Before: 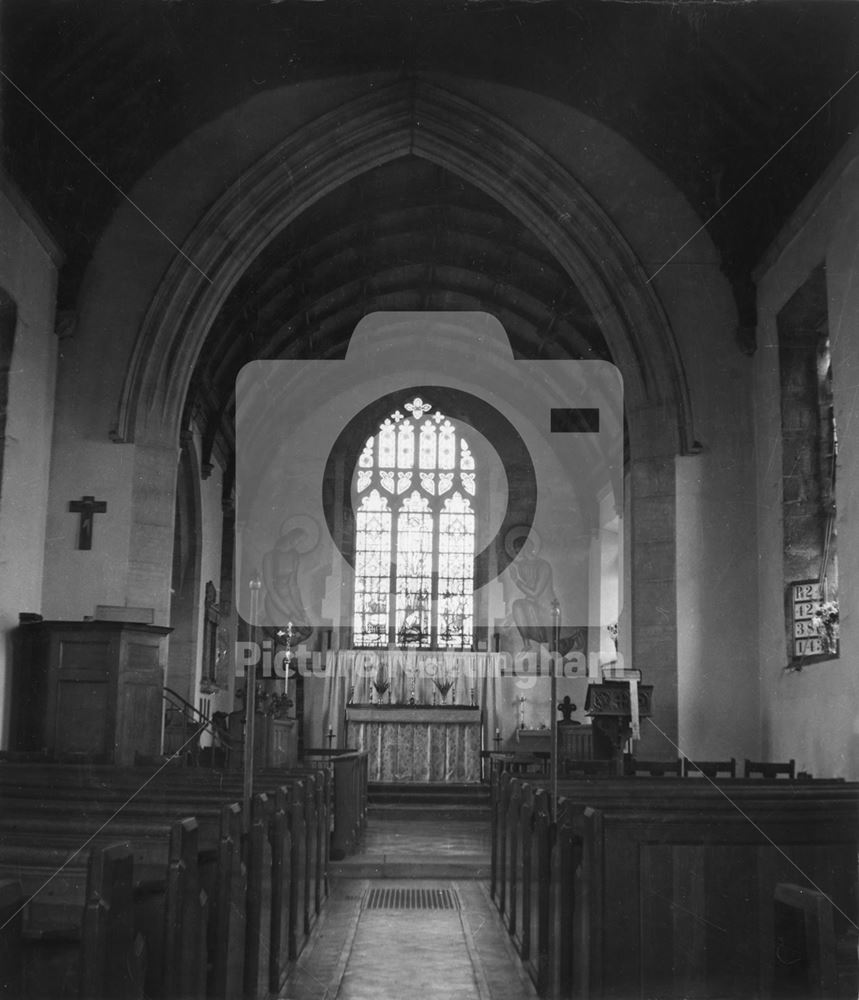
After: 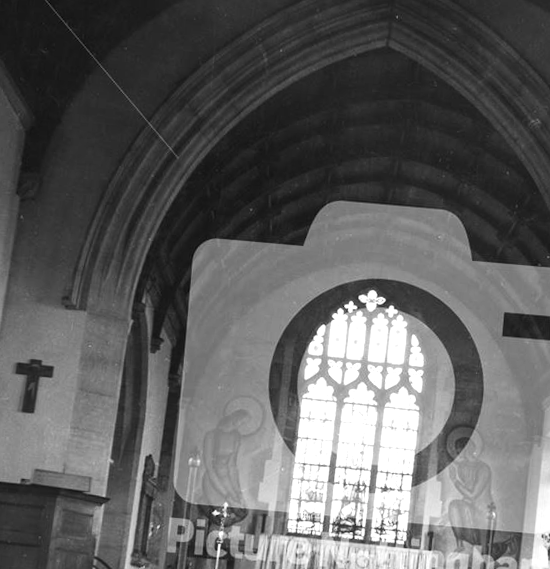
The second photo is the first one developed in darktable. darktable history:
contrast brightness saturation: contrast 0.14
crop and rotate: angle -4.99°, left 2.122%, top 6.945%, right 27.566%, bottom 30.519%
exposure: black level correction 0, exposure 0.7 EV, compensate exposure bias true, compensate highlight preservation false
